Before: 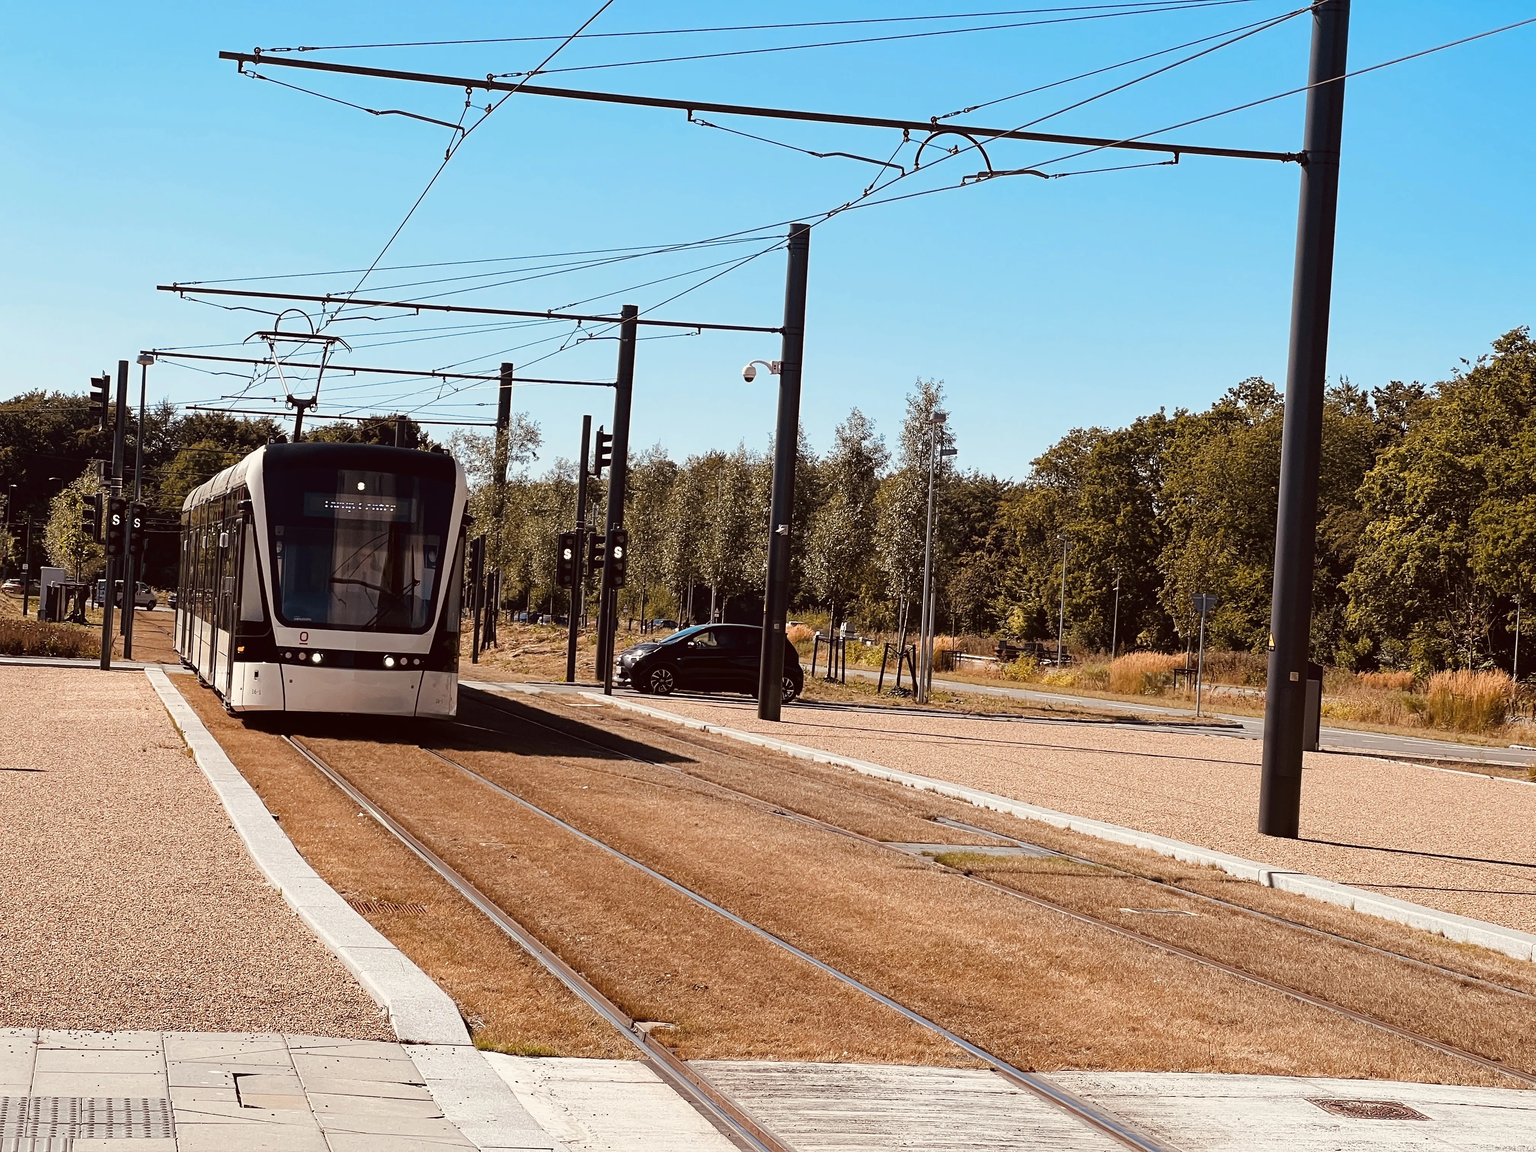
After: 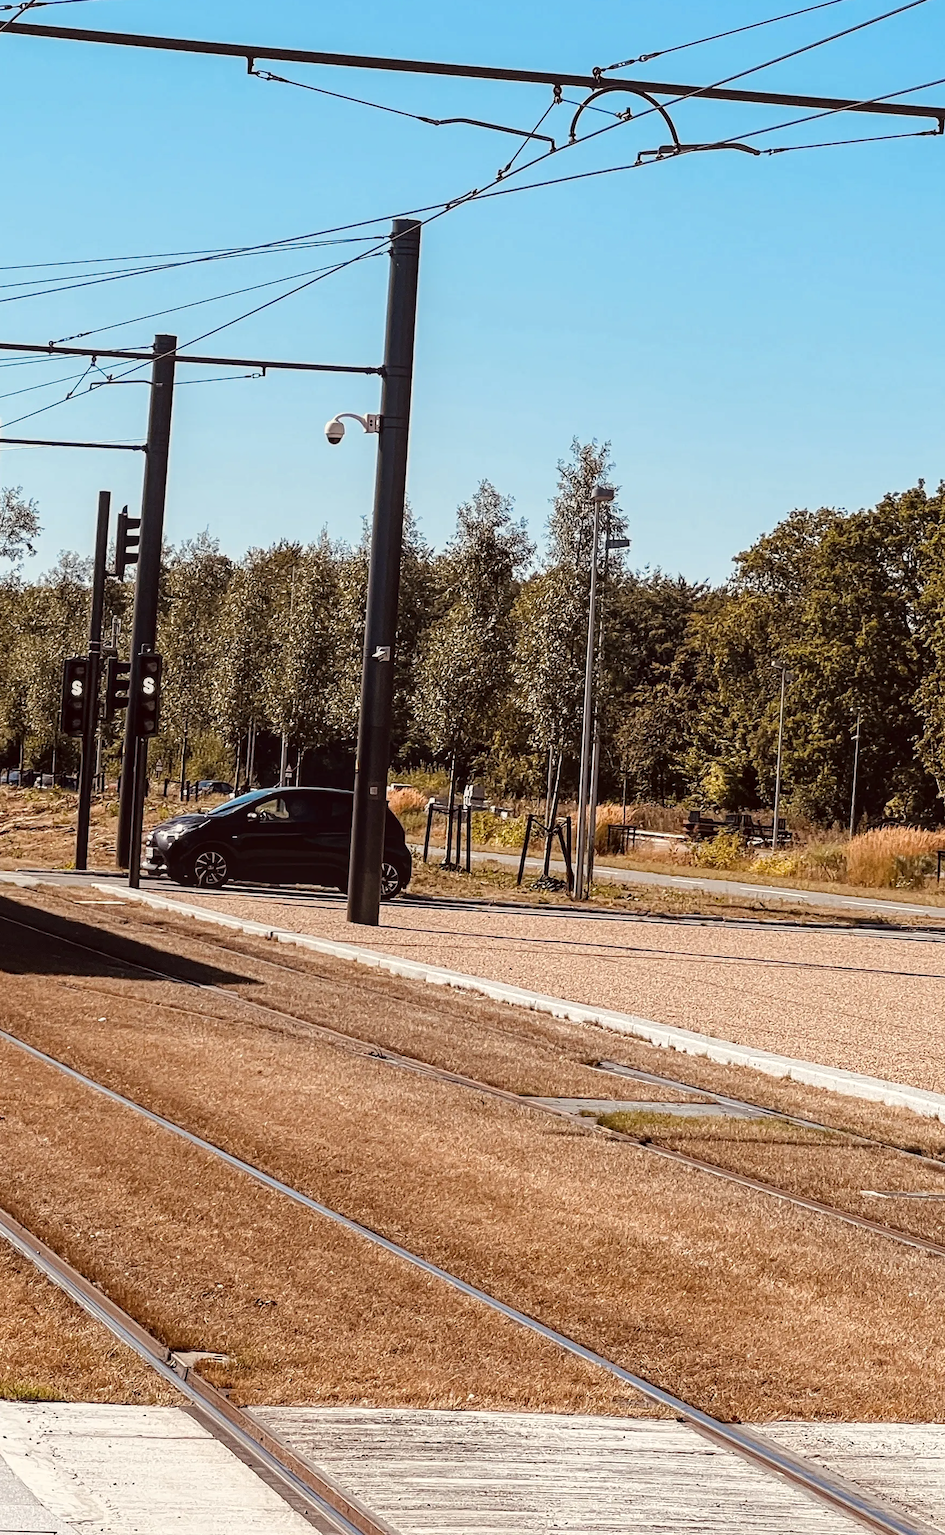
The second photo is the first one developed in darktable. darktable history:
crop: left 33.452%, top 6.025%, right 23.155%
local contrast: on, module defaults
